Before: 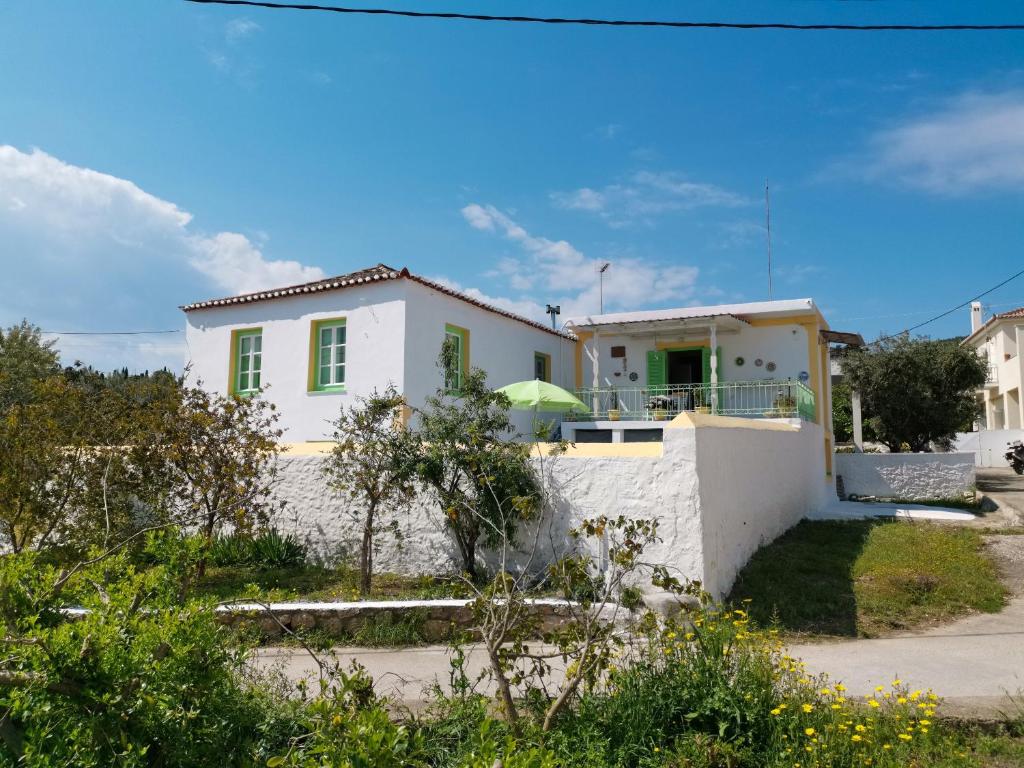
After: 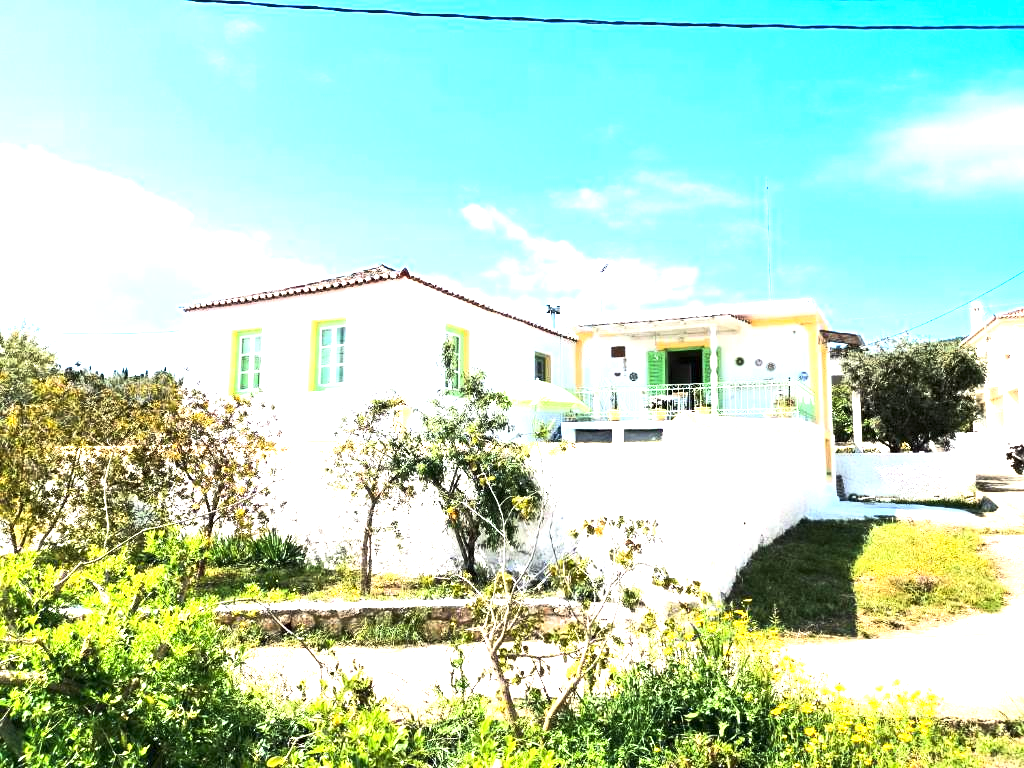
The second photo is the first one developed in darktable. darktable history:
local contrast: highlights 100%, shadows 100%, detail 120%, midtone range 0.2
base curve: curves: ch0 [(0, 0) (0.257, 0.25) (0.482, 0.586) (0.757, 0.871) (1, 1)]
exposure: black level correction 0, exposure 1.975 EV, compensate exposure bias true, compensate highlight preservation false
tone equalizer: -8 EV -0.75 EV, -7 EV -0.7 EV, -6 EV -0.6 EV, -5 EV -0.4 EV, -3 EV 0.4 EV, -2 EV 0.6 EV, -1 EV 0.7 EV, +0 EV 0.75 EV, edges refinement/feathering 500, mask exposure compensation -1.57 EV, preserve details no
